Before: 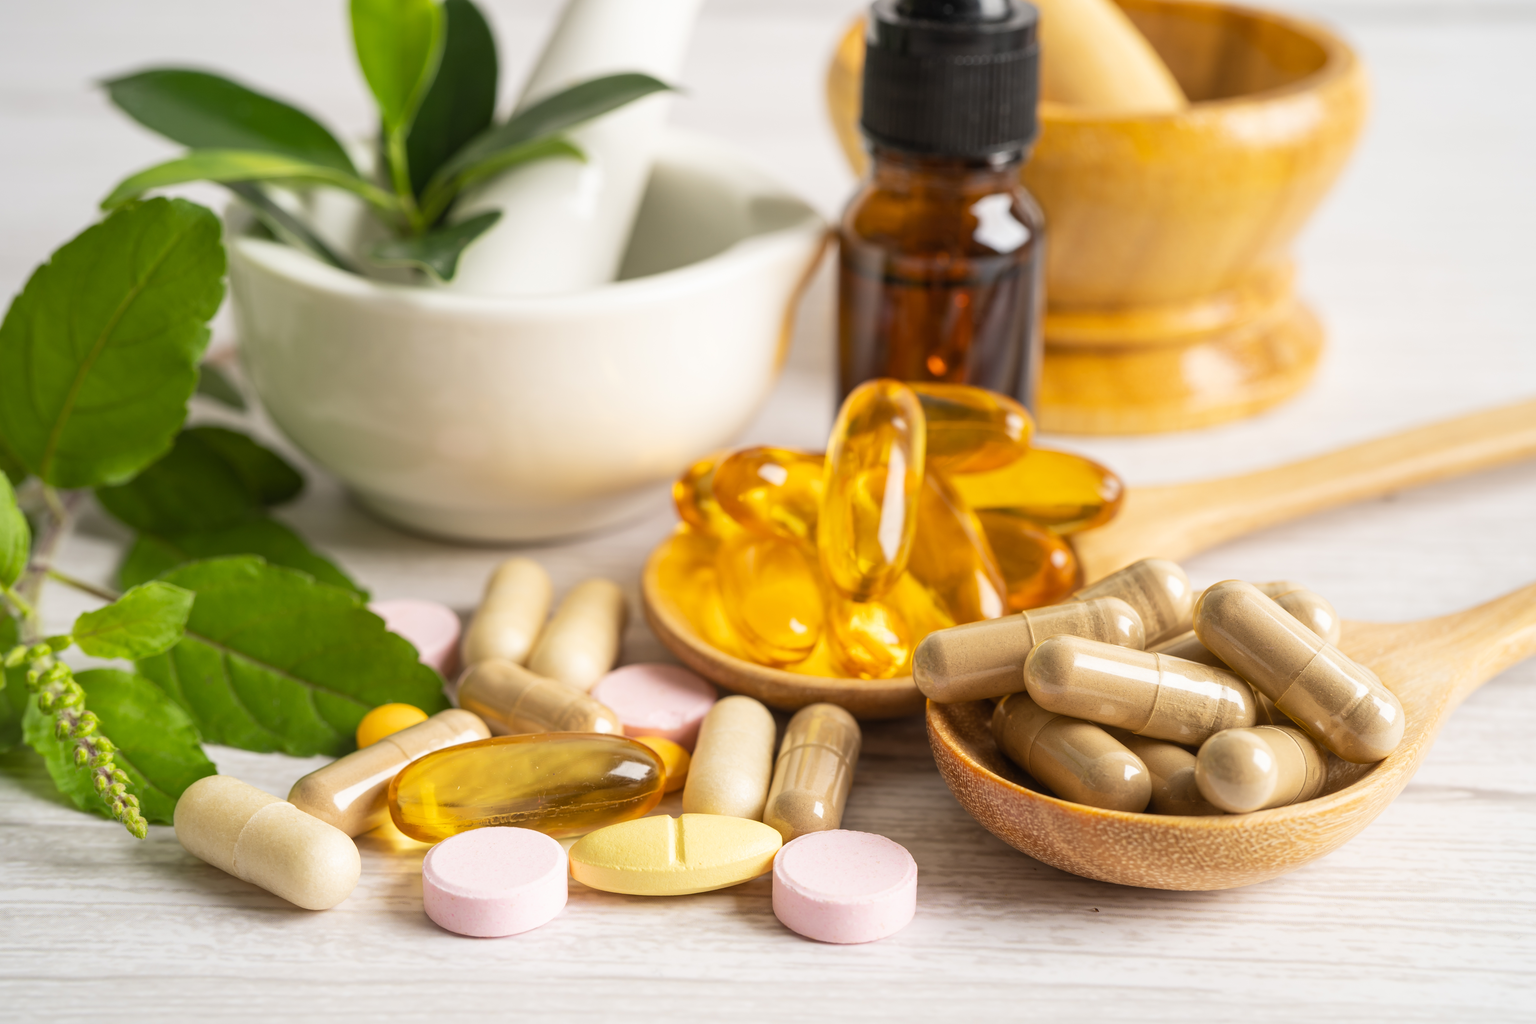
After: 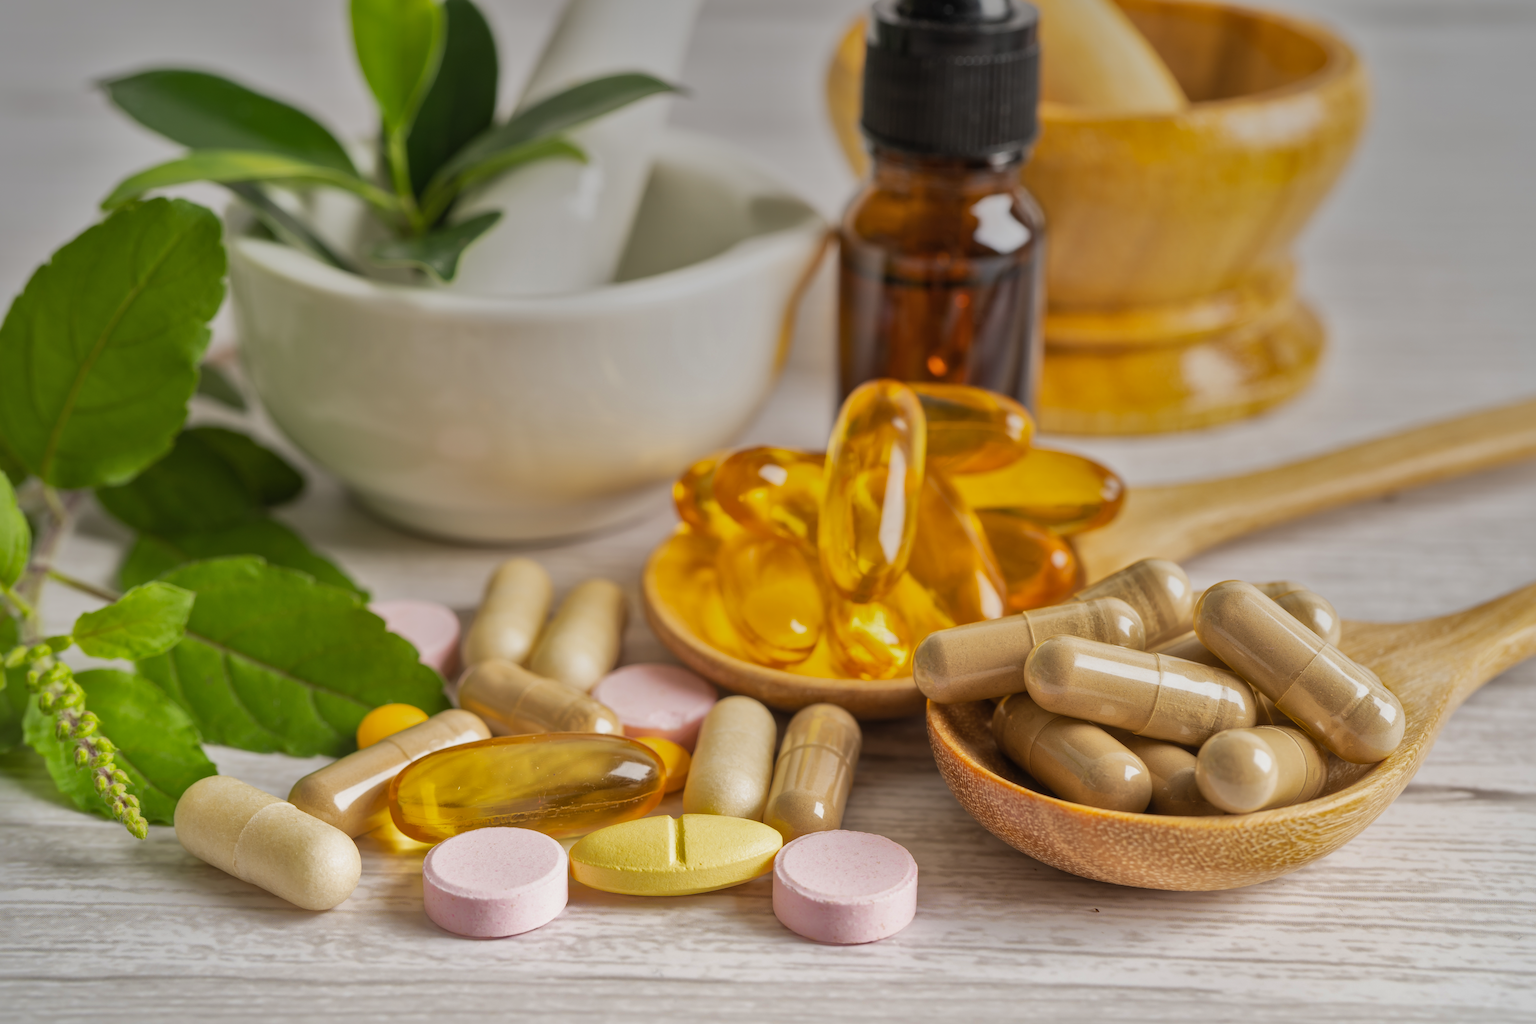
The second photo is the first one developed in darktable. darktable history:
shadows and highlights: shadows 25, highlights -70
graduated density: on, module defaults
